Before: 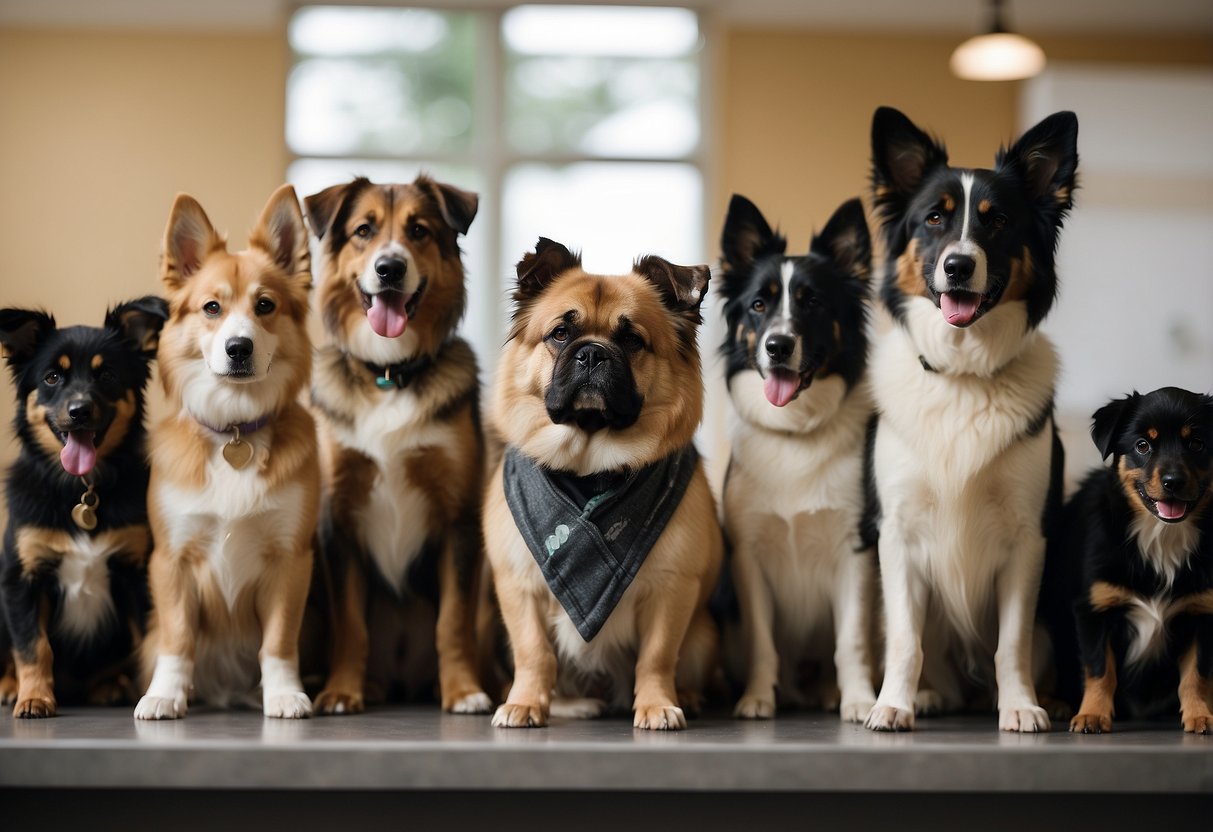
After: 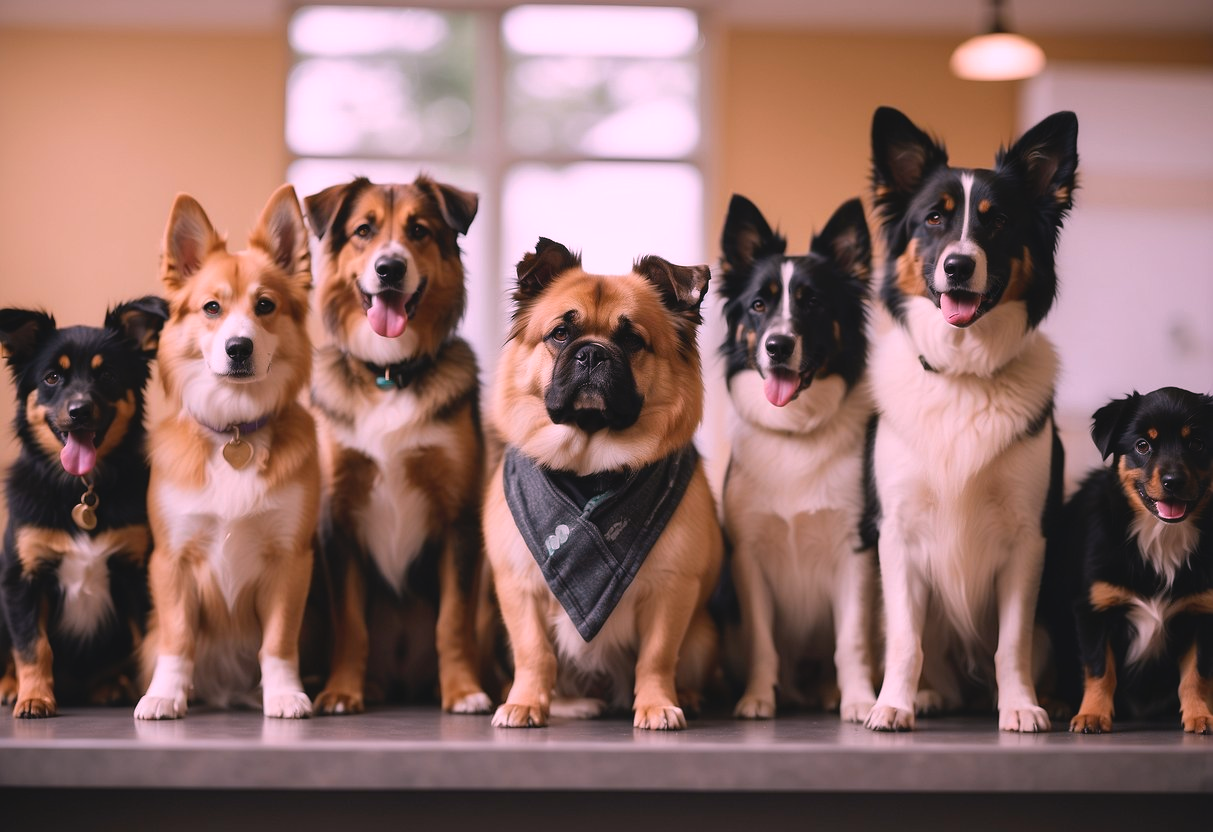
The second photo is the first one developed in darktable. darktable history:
white balance: red 1.188, blue 1.11
contrast brightness saturation: contrast -0.11
color balance: on, module defaults
